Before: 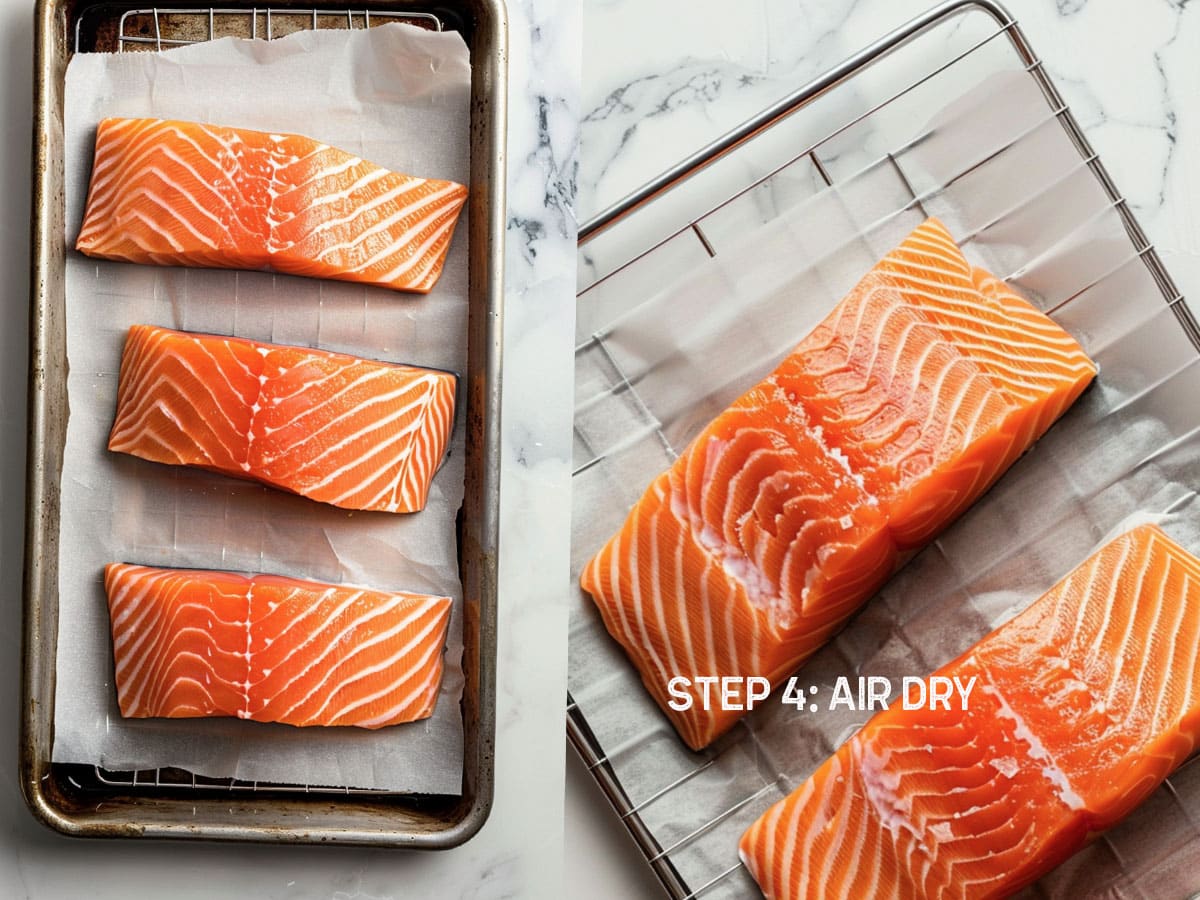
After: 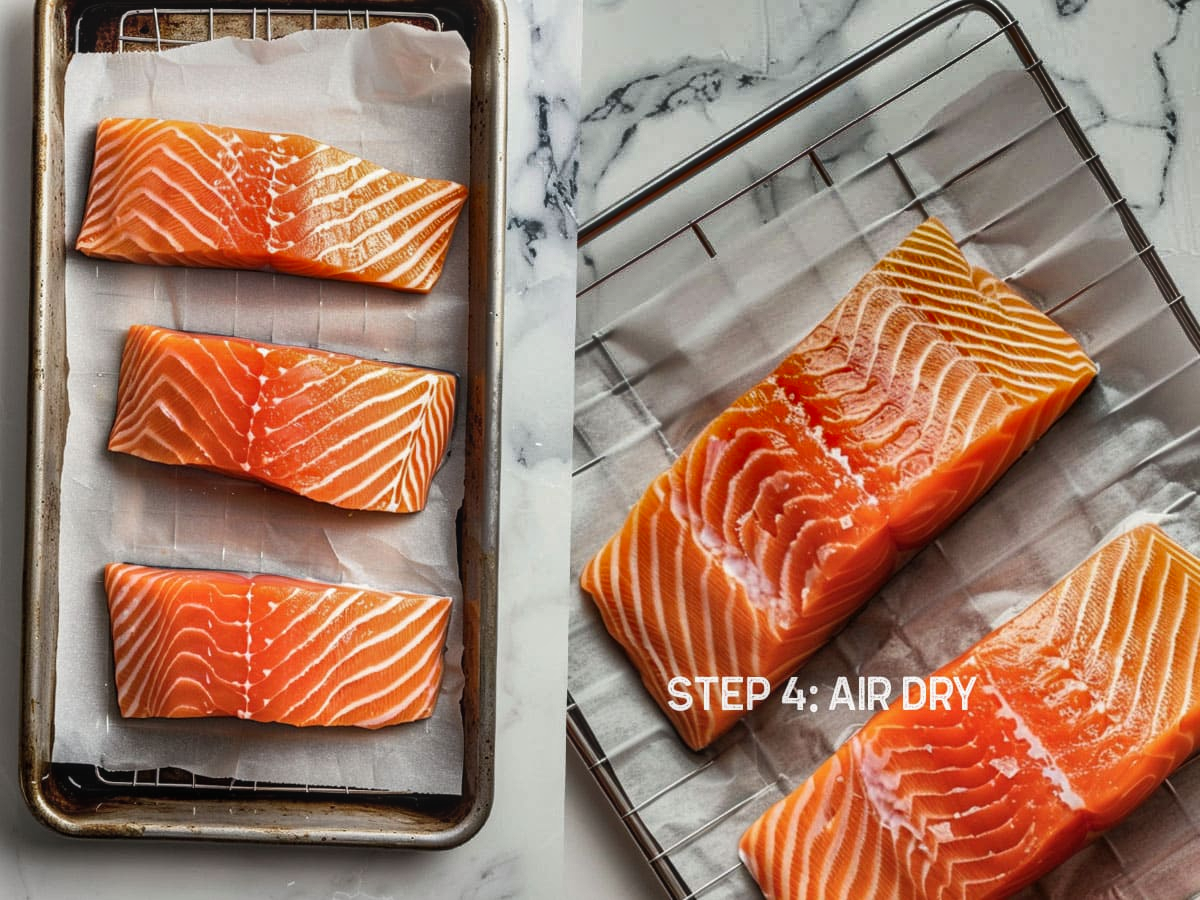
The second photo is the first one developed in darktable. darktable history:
local contrast: detail 110%
shadows and highlights: shadows 20.91, highlights -82.73, soften with gaussian
